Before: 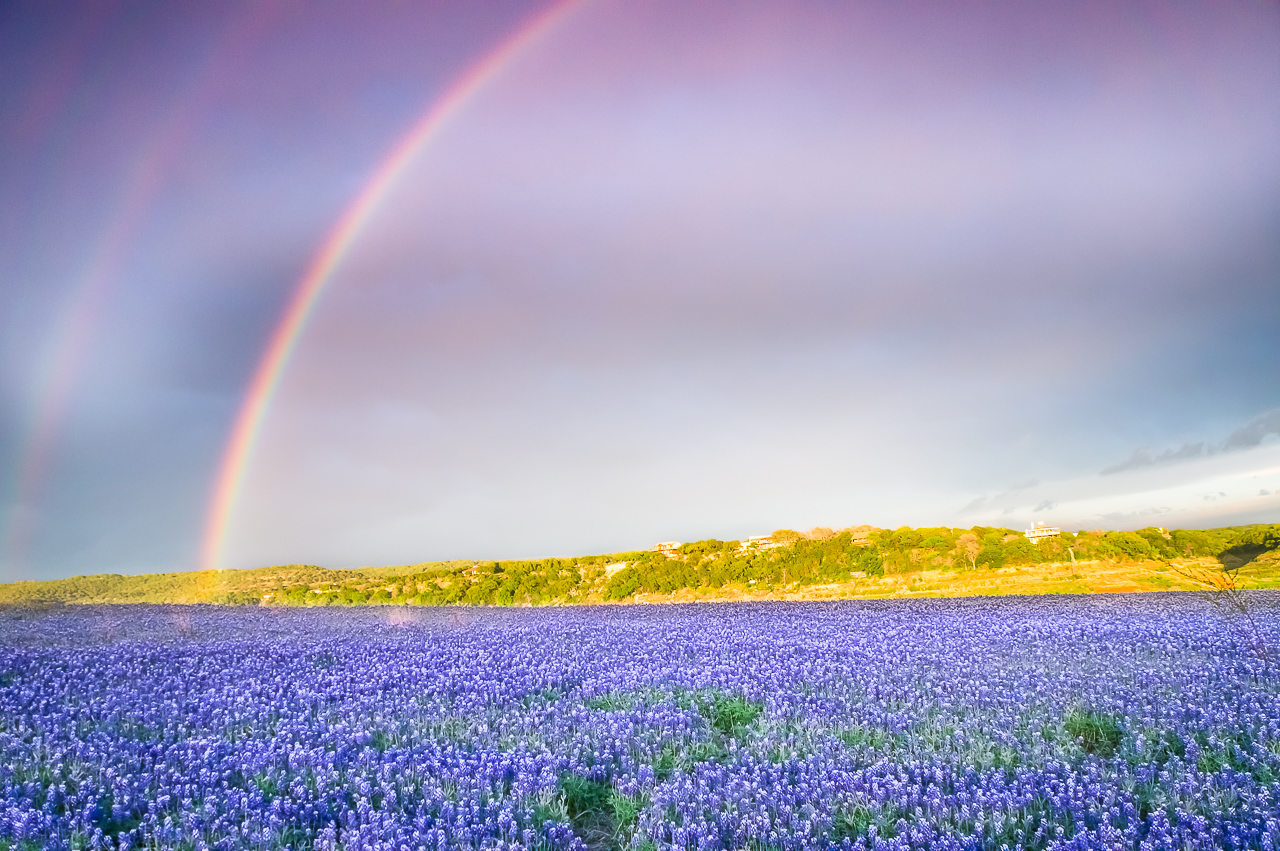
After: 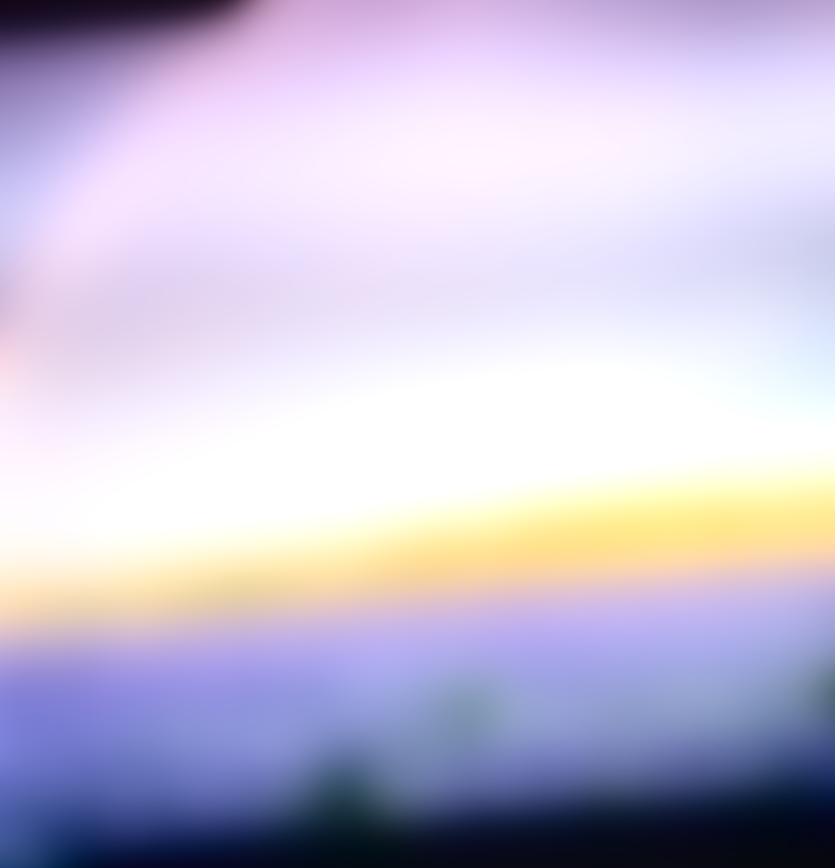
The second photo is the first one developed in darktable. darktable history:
white balance: emerald 1
lowpass: radius 31.92, contrast 1.72, brightness -0.98, saturation 0.94
rotate and perspective: rotation -4.25°, automatic cropping off
crop and rotate: left 22.918%, top 5.629%, right 14.711%, bottom 2.247%
exposure: exposure 0.661 EV, compensate highlight preservation false
local contrast: on, module defaults
